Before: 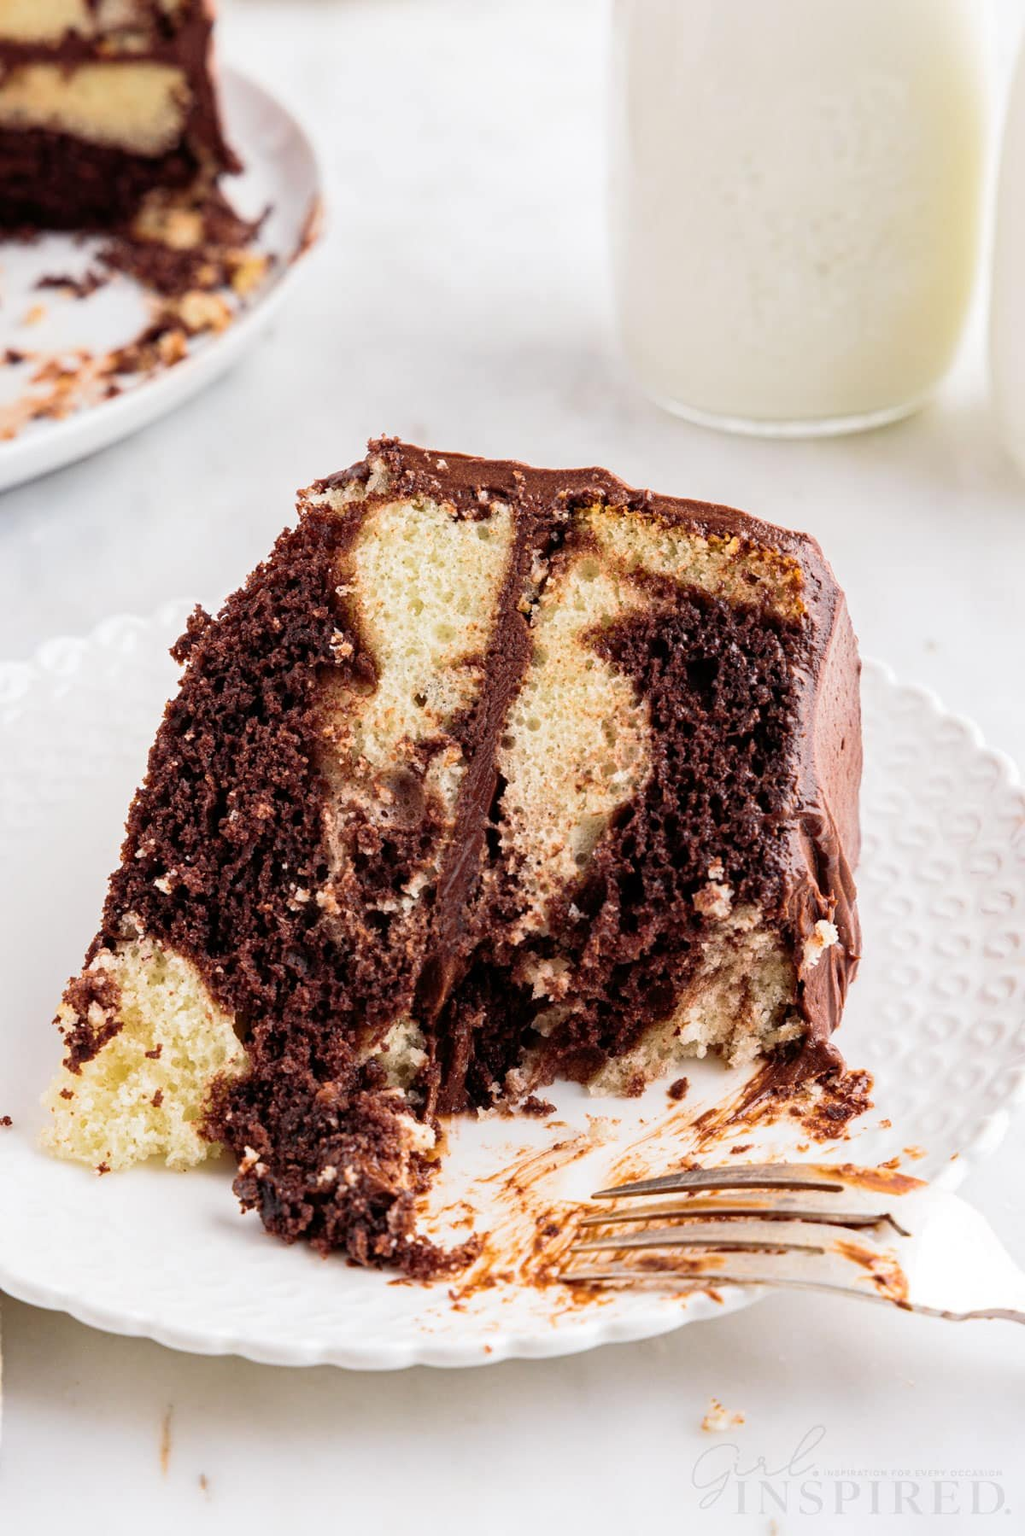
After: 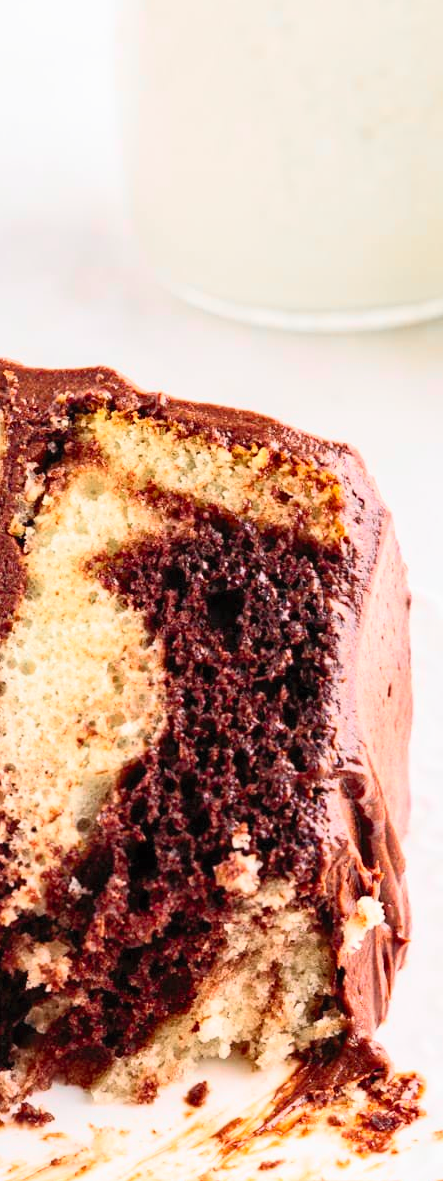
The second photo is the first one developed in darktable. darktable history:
color zones: curves: ch1 [(0, 0.638) (0.193, 0.442) (0.286, 0.15) (0.429, 0.14) (0.571, 0.142) (0.714, 0.154) (0.857, 0.175) (1, 0.638)]
contrast brightness saturation: contrast 0.239, brightness 0.251, saturation 0.389
crop and rotate: left 49.771%, top 10.105%, right 13.243%, bottom 24.227%
